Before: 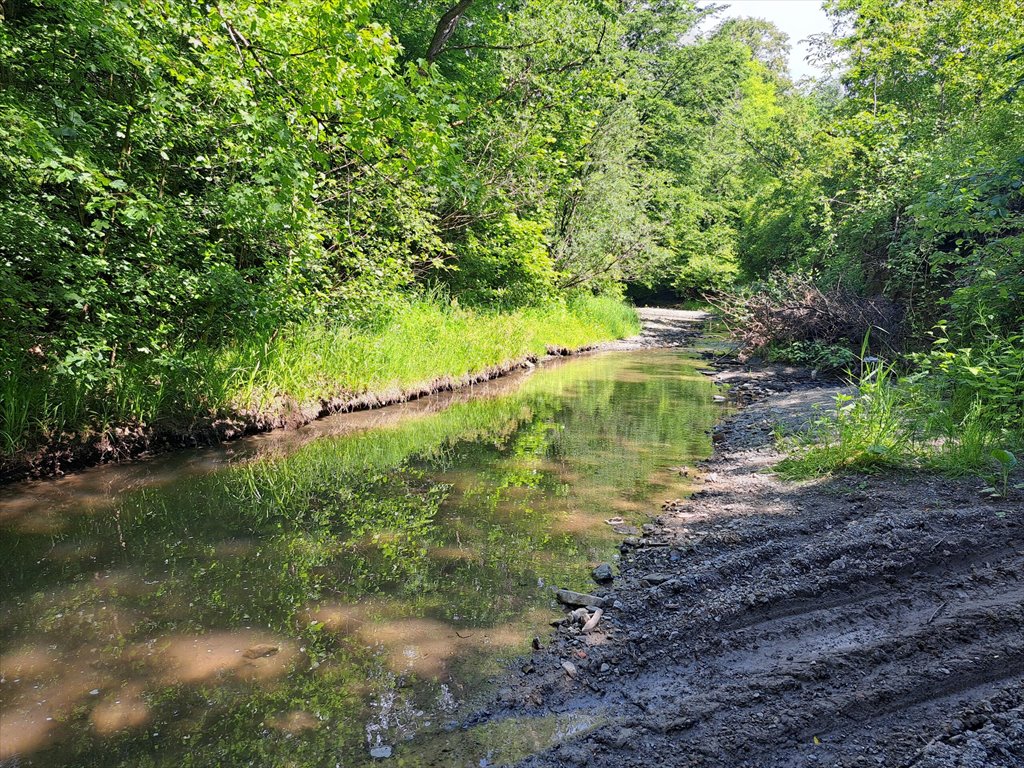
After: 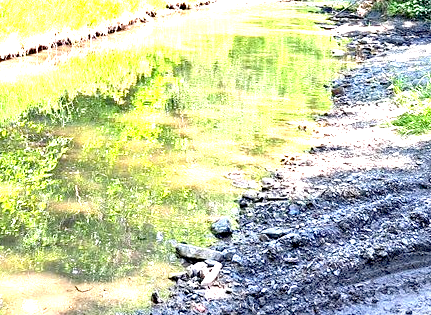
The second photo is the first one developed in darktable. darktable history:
exposure: black level correction 0.005, exposure 2.084 EV, compensate highlight preservation false
crop: left 37.221%, top 45.169%, right 20.63%, bottom 13.777%
